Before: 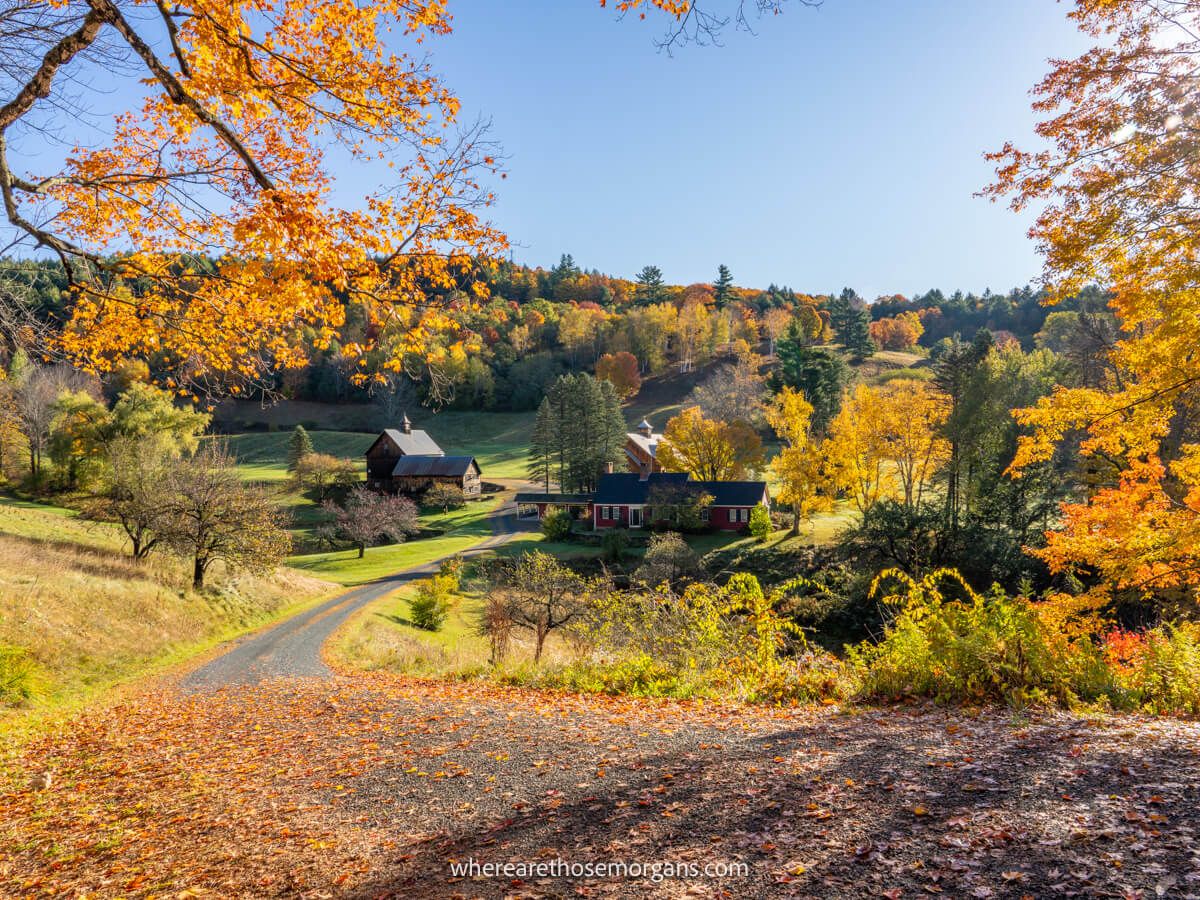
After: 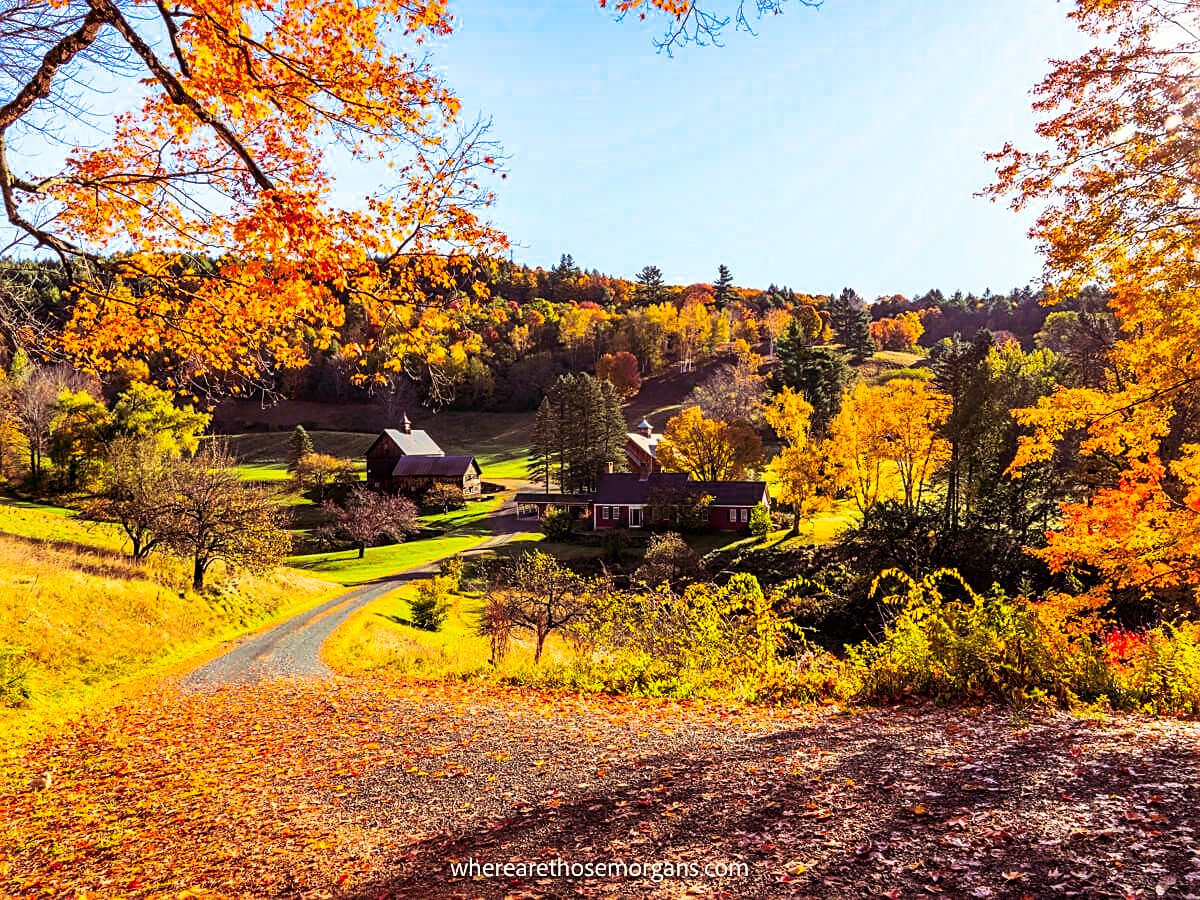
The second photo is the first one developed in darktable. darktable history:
sharpen: on, module defaults
contrast brightness saturation: contrast 0.26, brightness 0.02, saturation 0.87
split-toning: on, module defaults
white balance: red 1.009, blue 0.985
